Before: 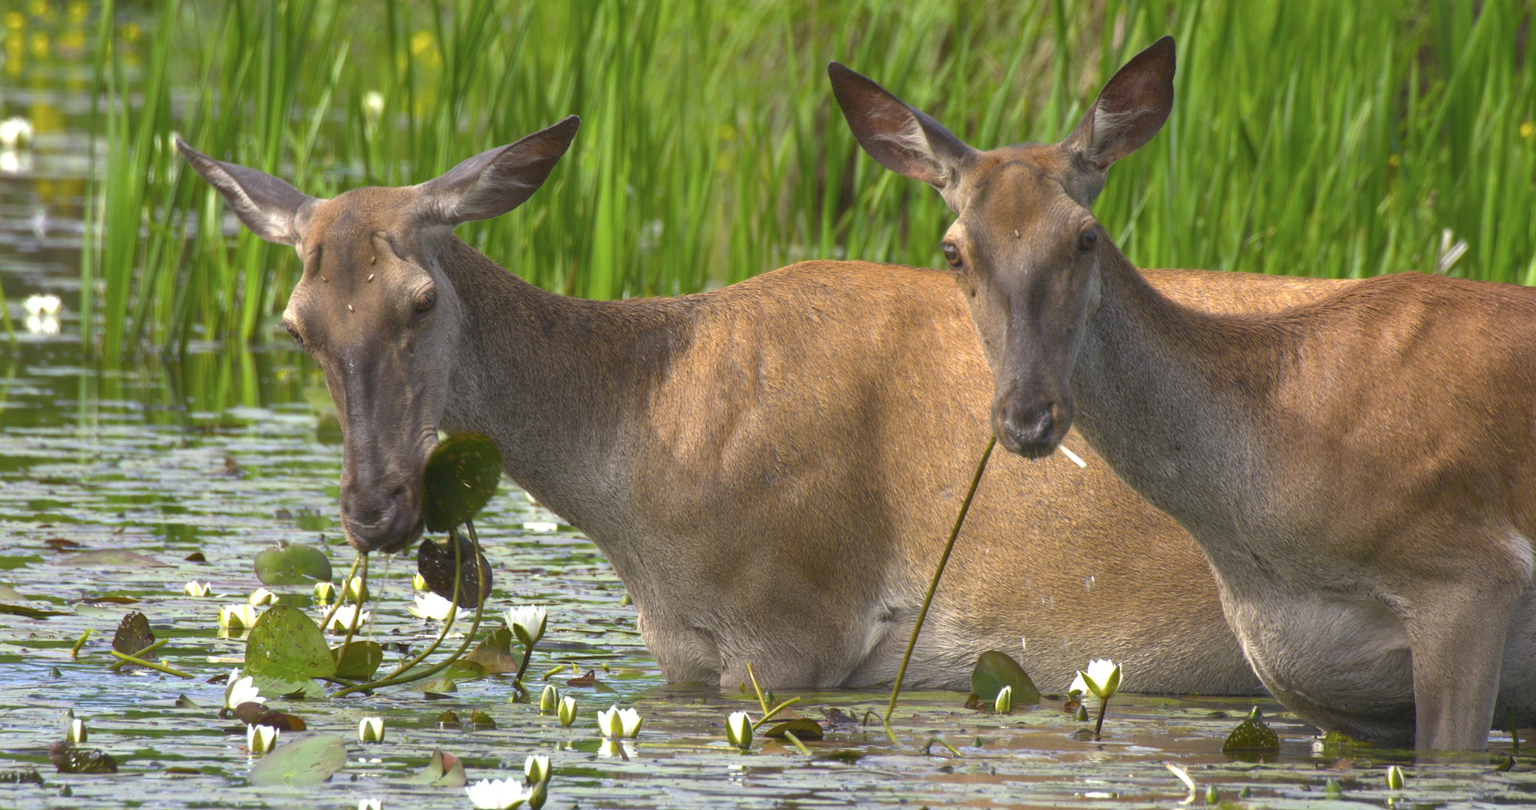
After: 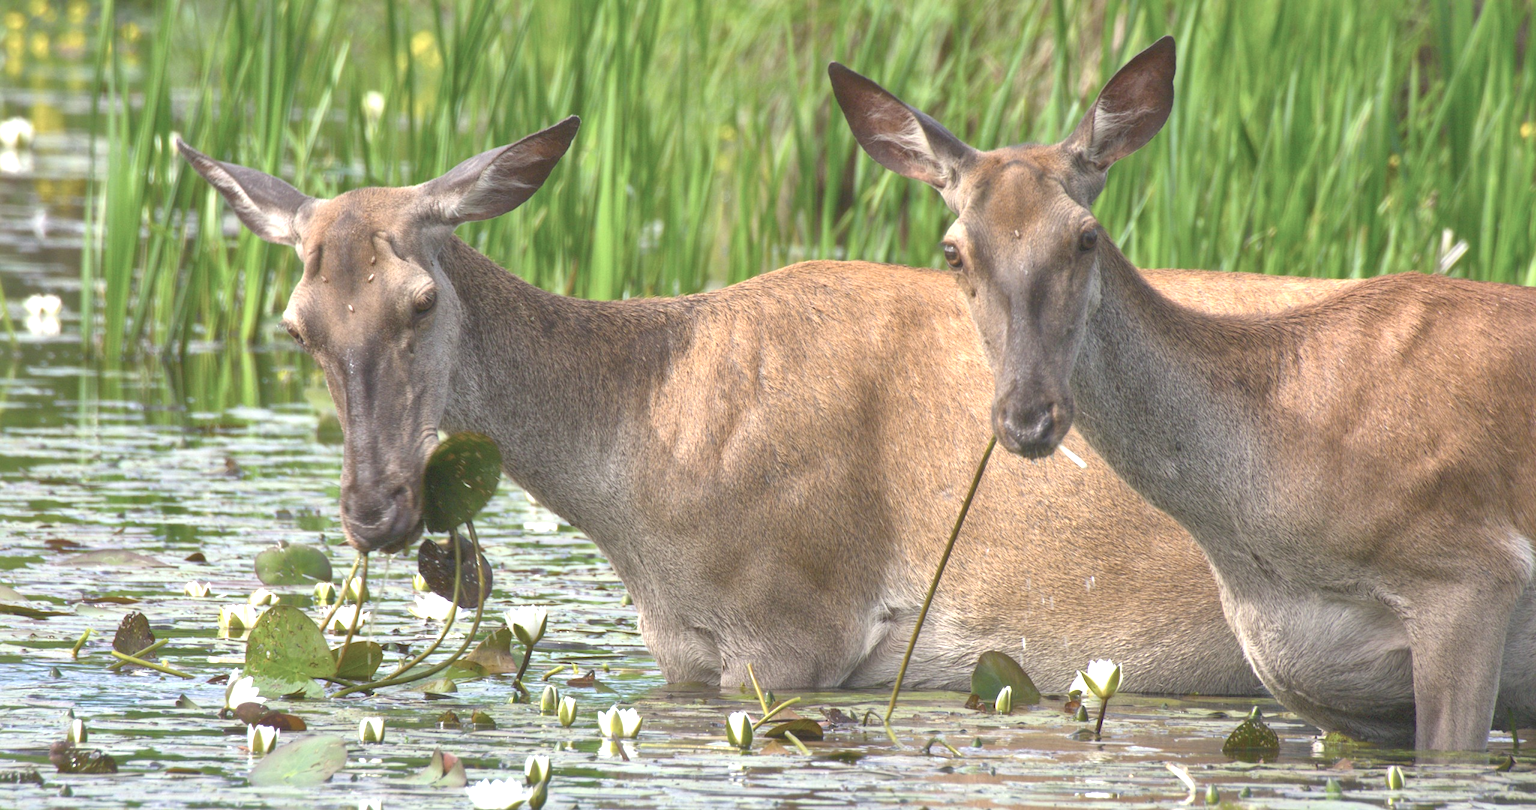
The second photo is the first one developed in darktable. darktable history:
contrast brightness saturation: contrast -0.269, saturation -0.422
exposure: black level correction 0, exposure 1.025 EV, compensate highlight preservation false
local contrast: mode bilateral grid, contrast 20, coarseness 50, detail 144%, midtone range 0.2
